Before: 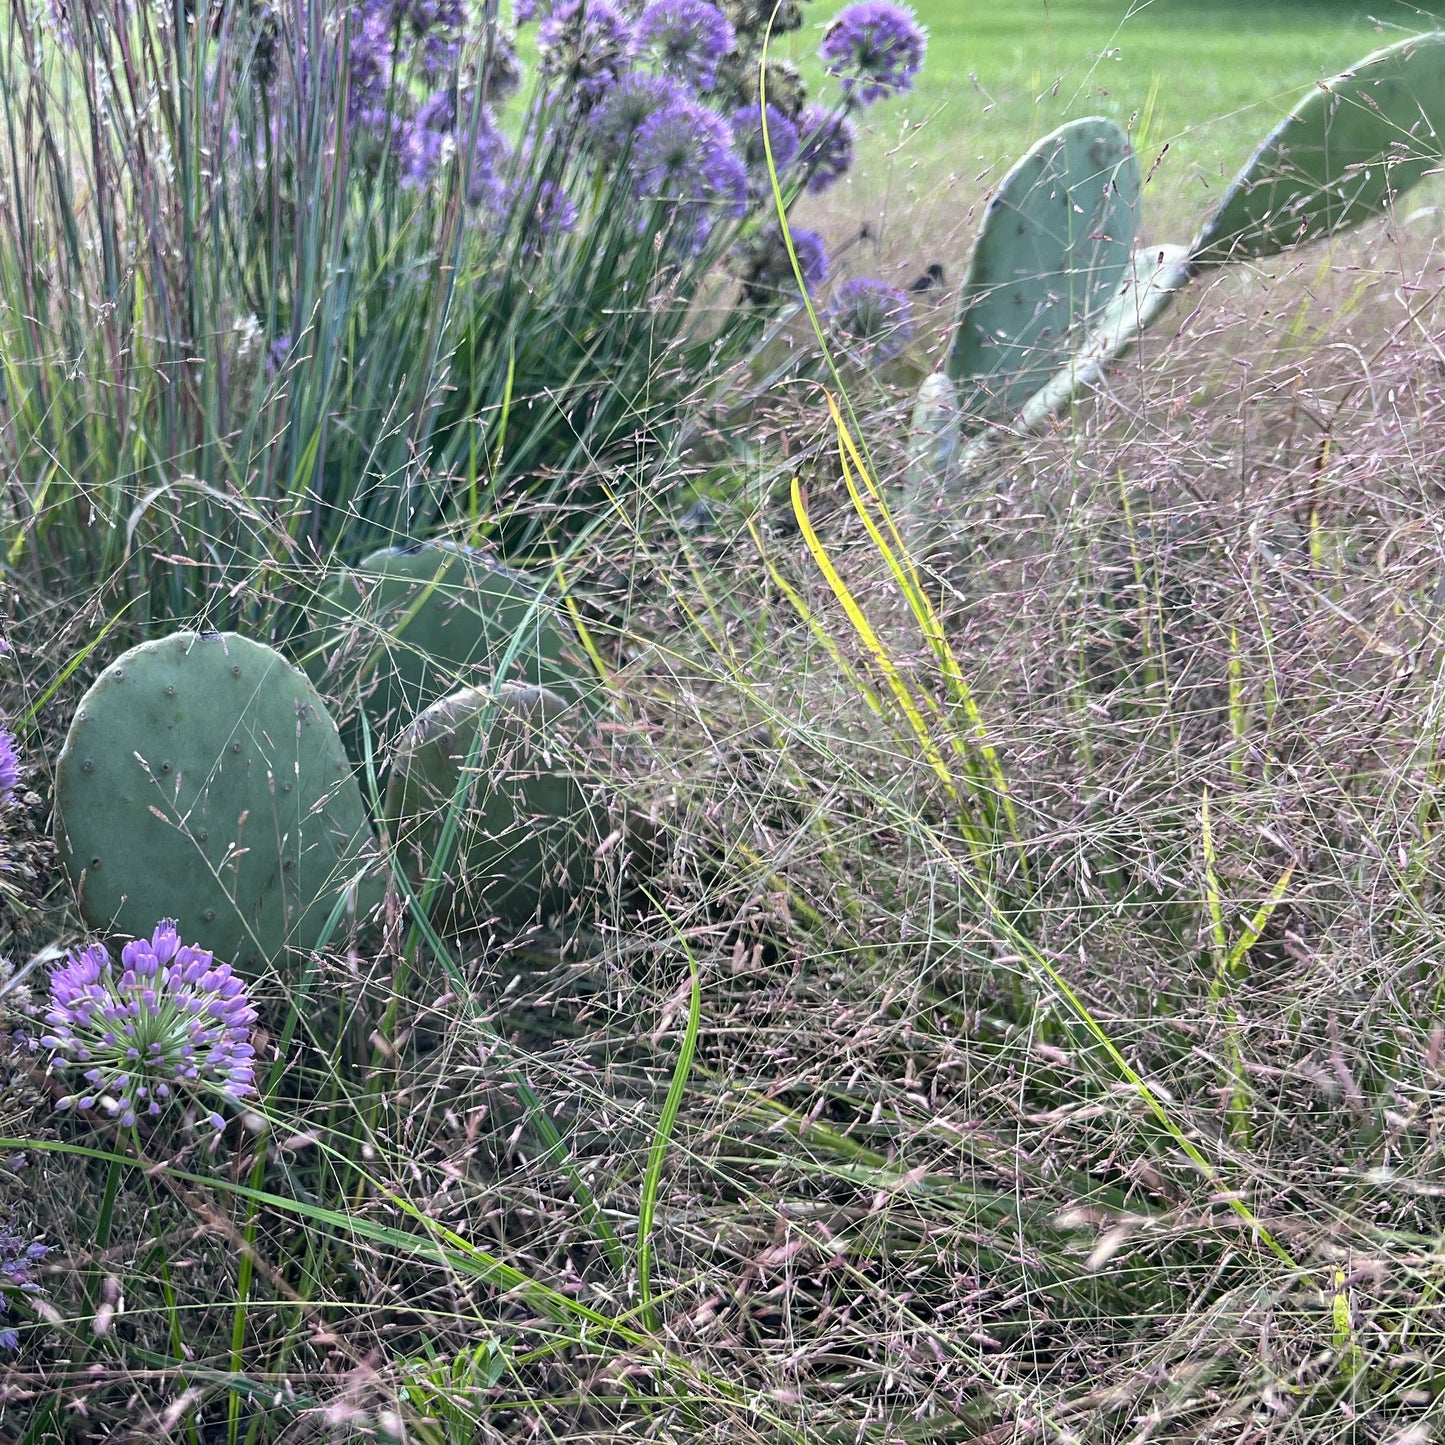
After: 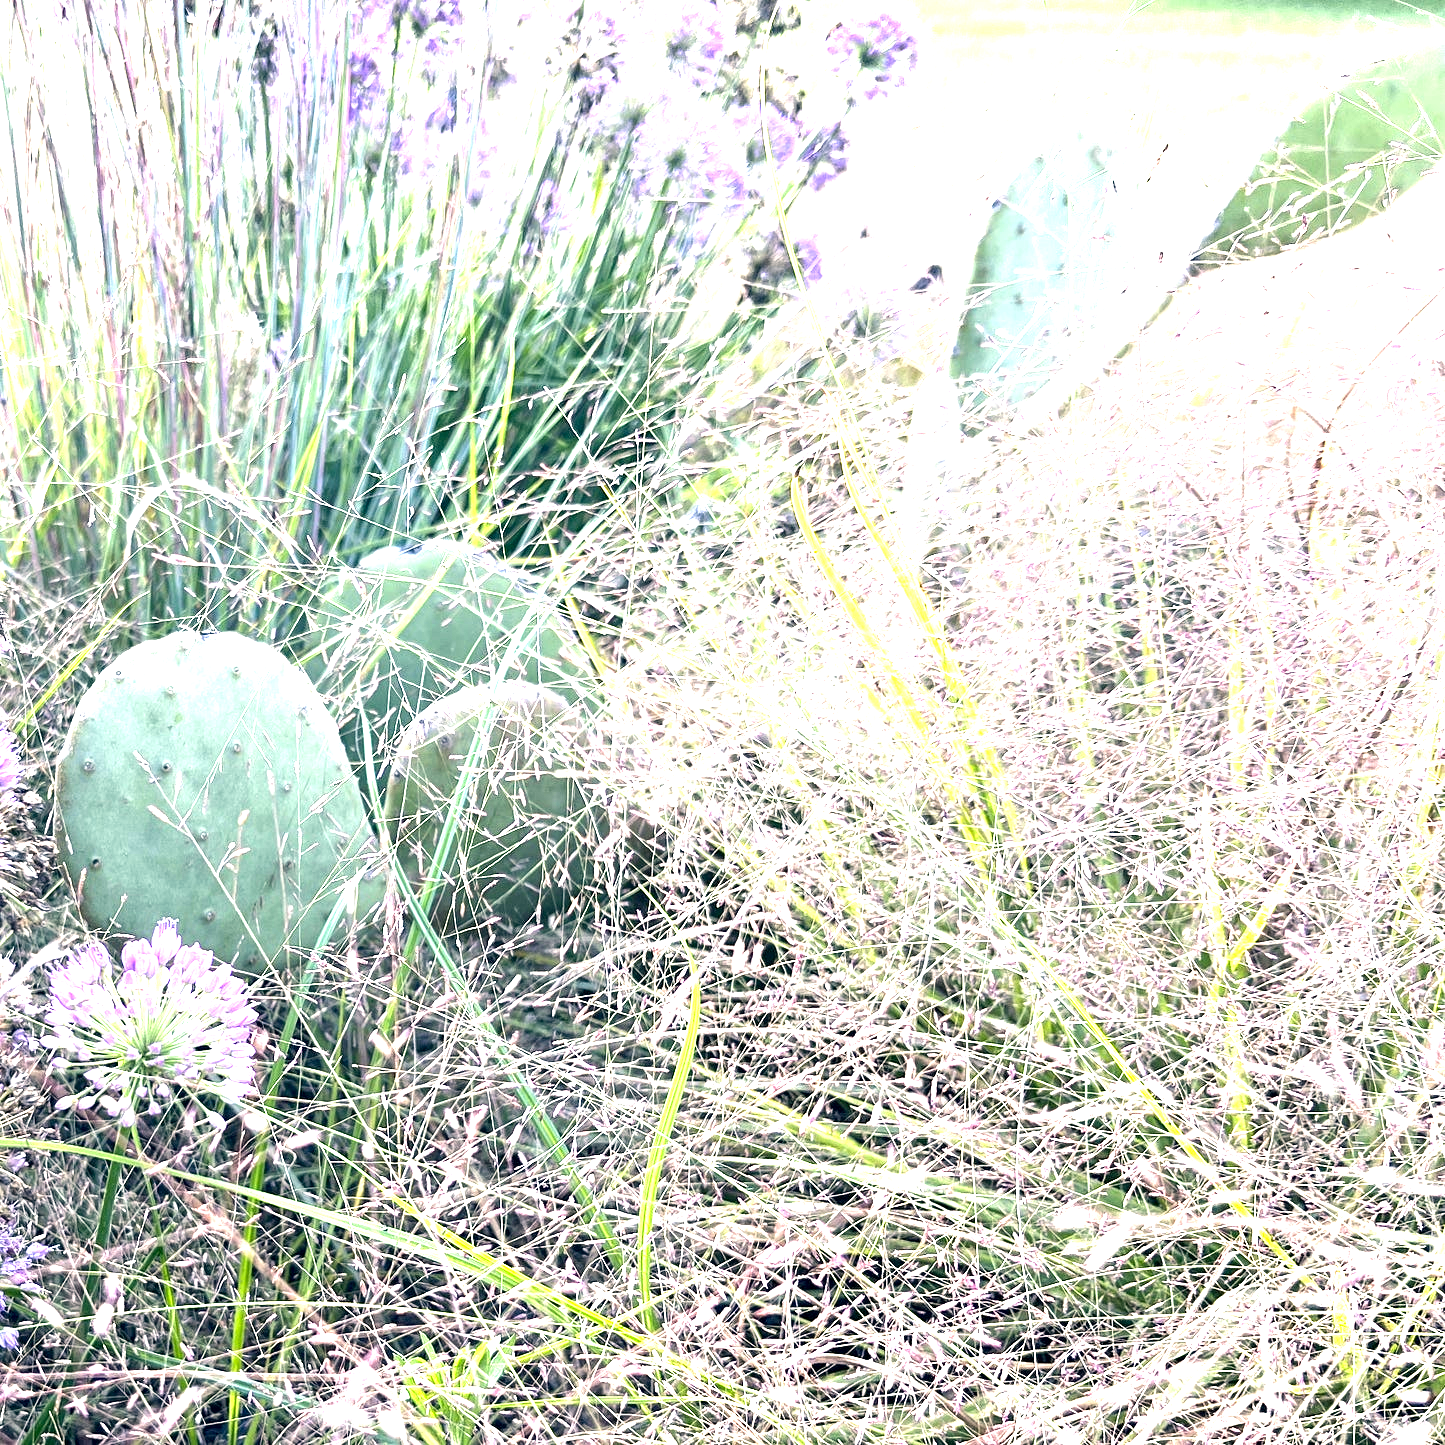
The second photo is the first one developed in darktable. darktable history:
tone equalizer: -8 EV -0.433 EV, -7 EV -0.405 EV, -6 EV -0.329 EV, -5 EV -0.193 EV, -3 EV 0.189 EV, -2 EV 0.337 EV, -1 EV 0.378 EV, +0 EV 0.441 EV, edges refinement/feathering 500, mask exposure compensation -1.57 EV, preserve details no
color correction: highlights a* 5.44, highlights b* 5.35, shadows a* -4.76, shadows b* -5.16
exposure: black level correction 0.001, exposure 1.999 EV, compensate highlight preservation false
